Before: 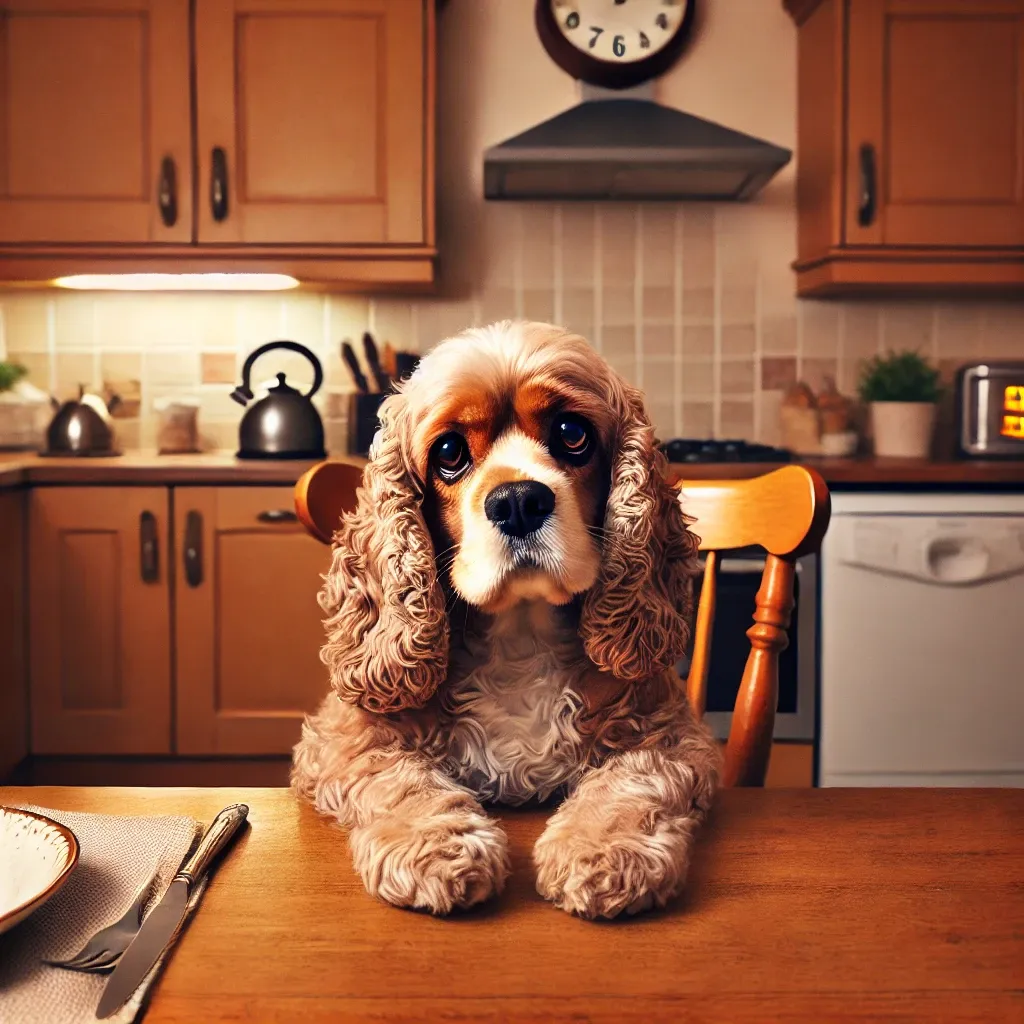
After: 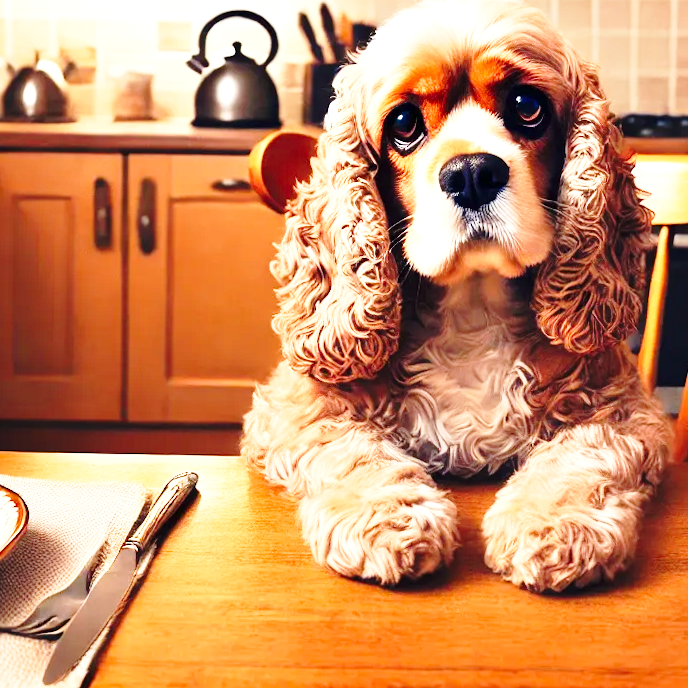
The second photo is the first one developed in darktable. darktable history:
exposure: exposure 0.556 EV, compensate highlight preservation false
crop and rotate: angle -0.82°, left 3.85%, top 31.828%, right 27.992%
base curve: curves: ch0 [(0, 0) (0.028, 0.03) (0.121, 0.232) (0.46, 0.748) (0.859, 0.968) (1, 1)], preserve colors none
